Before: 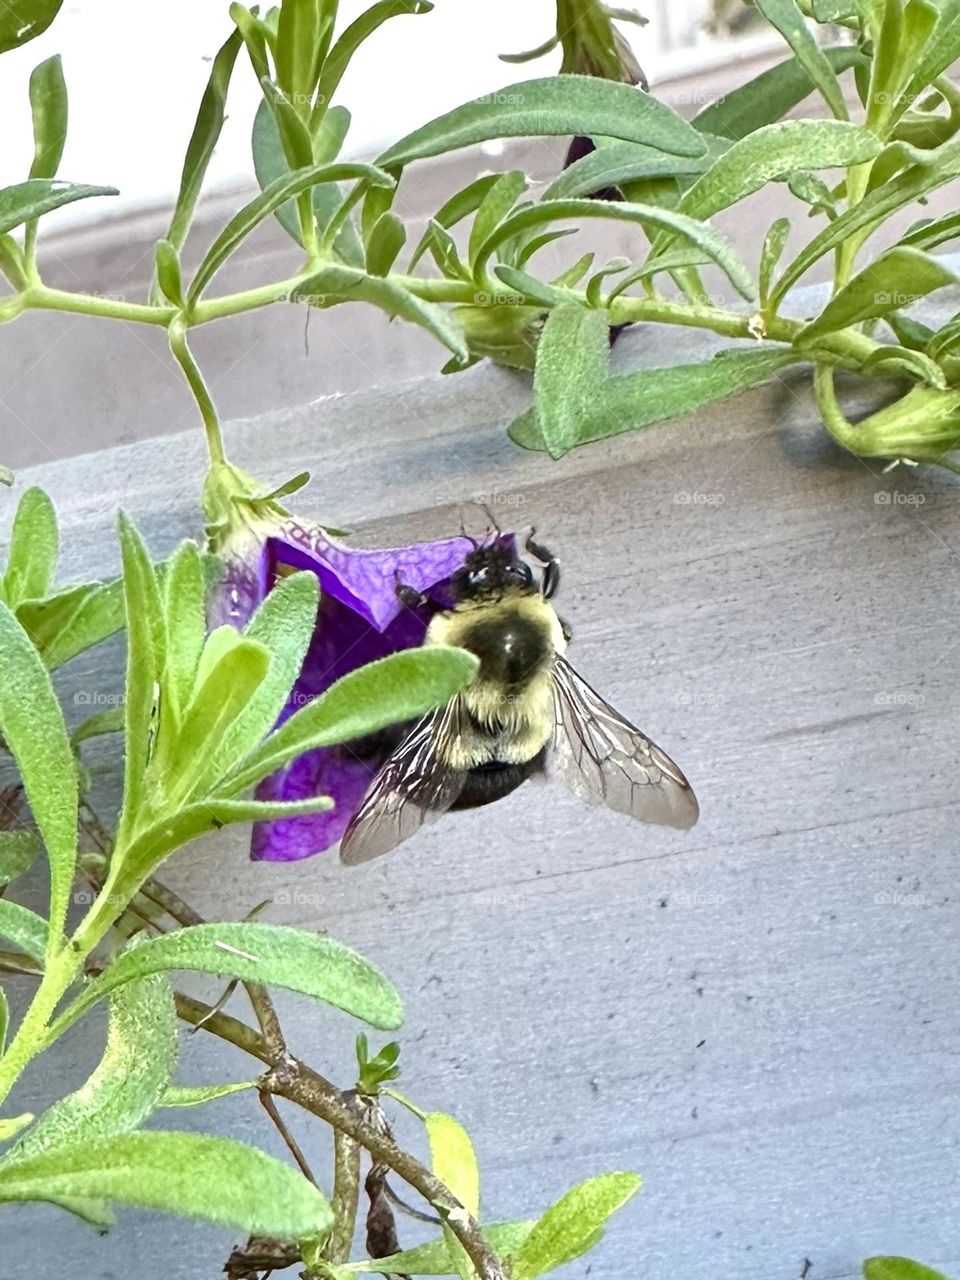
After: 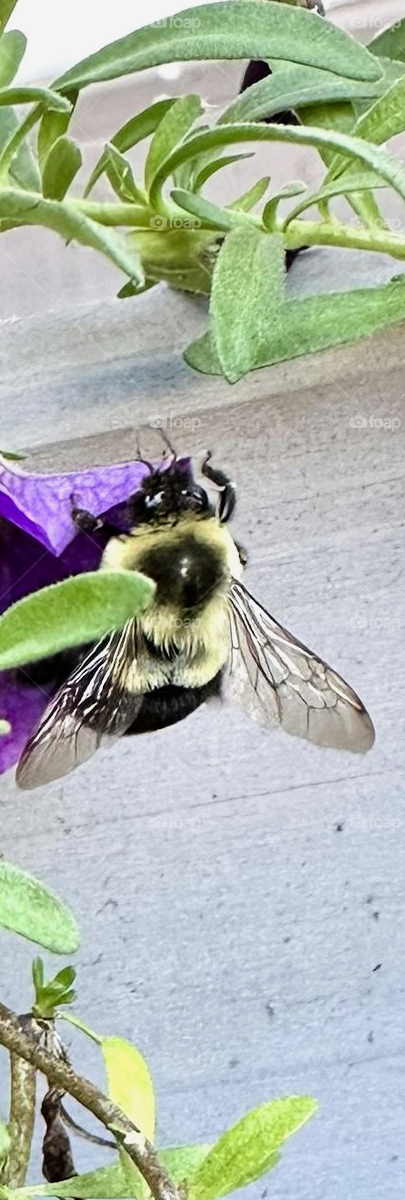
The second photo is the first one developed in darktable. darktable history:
crop: left 33.802%, top 5.943%, right 23.08%
filmic rgb: black relative exposure -8.04 EV, white relative exposure 3.01 EV, hardness 5.34, contrast 1.261
